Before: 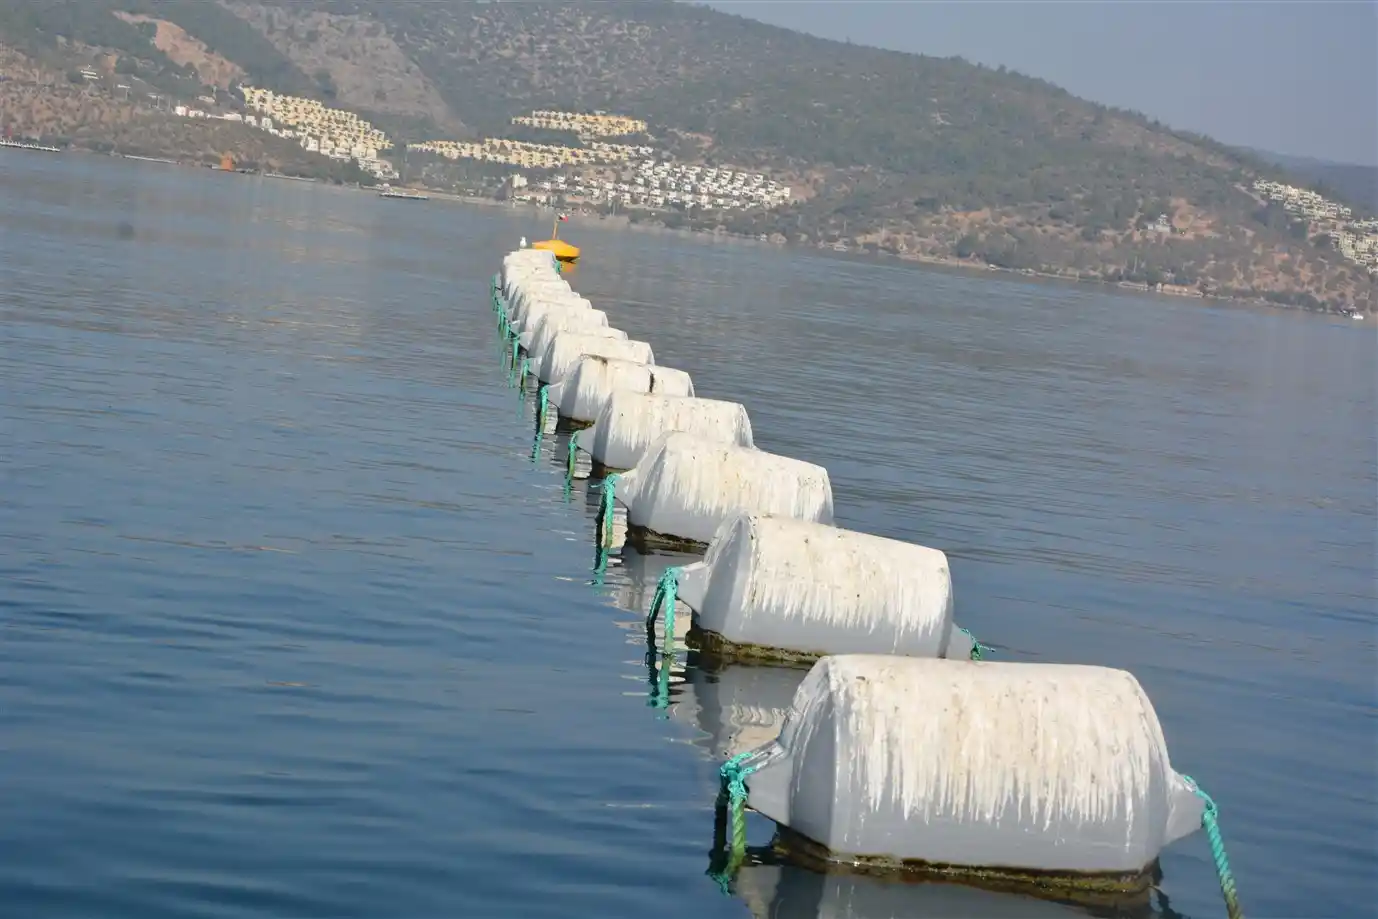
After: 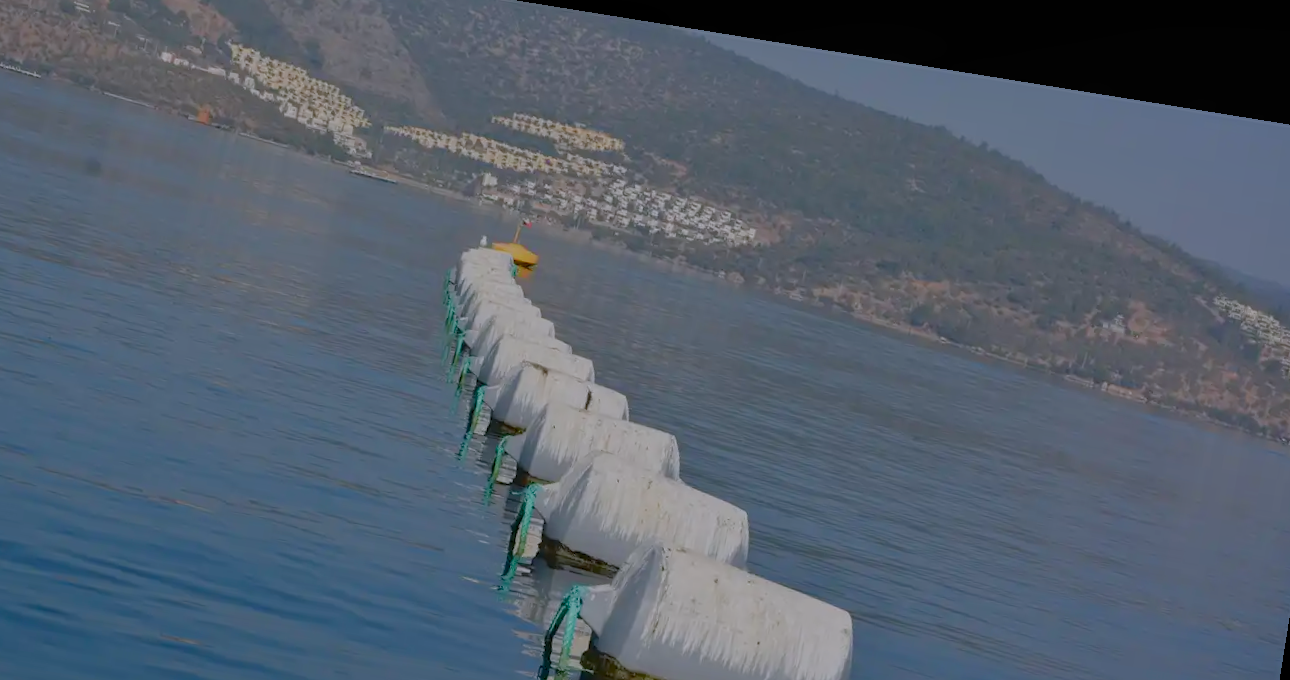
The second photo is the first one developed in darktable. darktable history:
crop and rotate: left 9.345%, top 7.22%, right 4.982%, bottom 32.331%
local contrast: detail 110%
exposure: exposure -1 EV, compensate highlight preservation false
rotate and perspective: rotation 9.12°, automatic cropping off
color balance rgb: shadows lift › chroma 1%, shadows lift › hue 113°, highlights gain › chroma 0.2%, highlights gain › hue 333°, perceptual saturation grading › global saturation 20%, perceptual saturation grading › highlights -50%, perceptual saturation grading › shadows 25%, contrast -20%
color calibration: illuminant as shot in camera, x 0.358, y 0.373, temperature 4628.91 K
